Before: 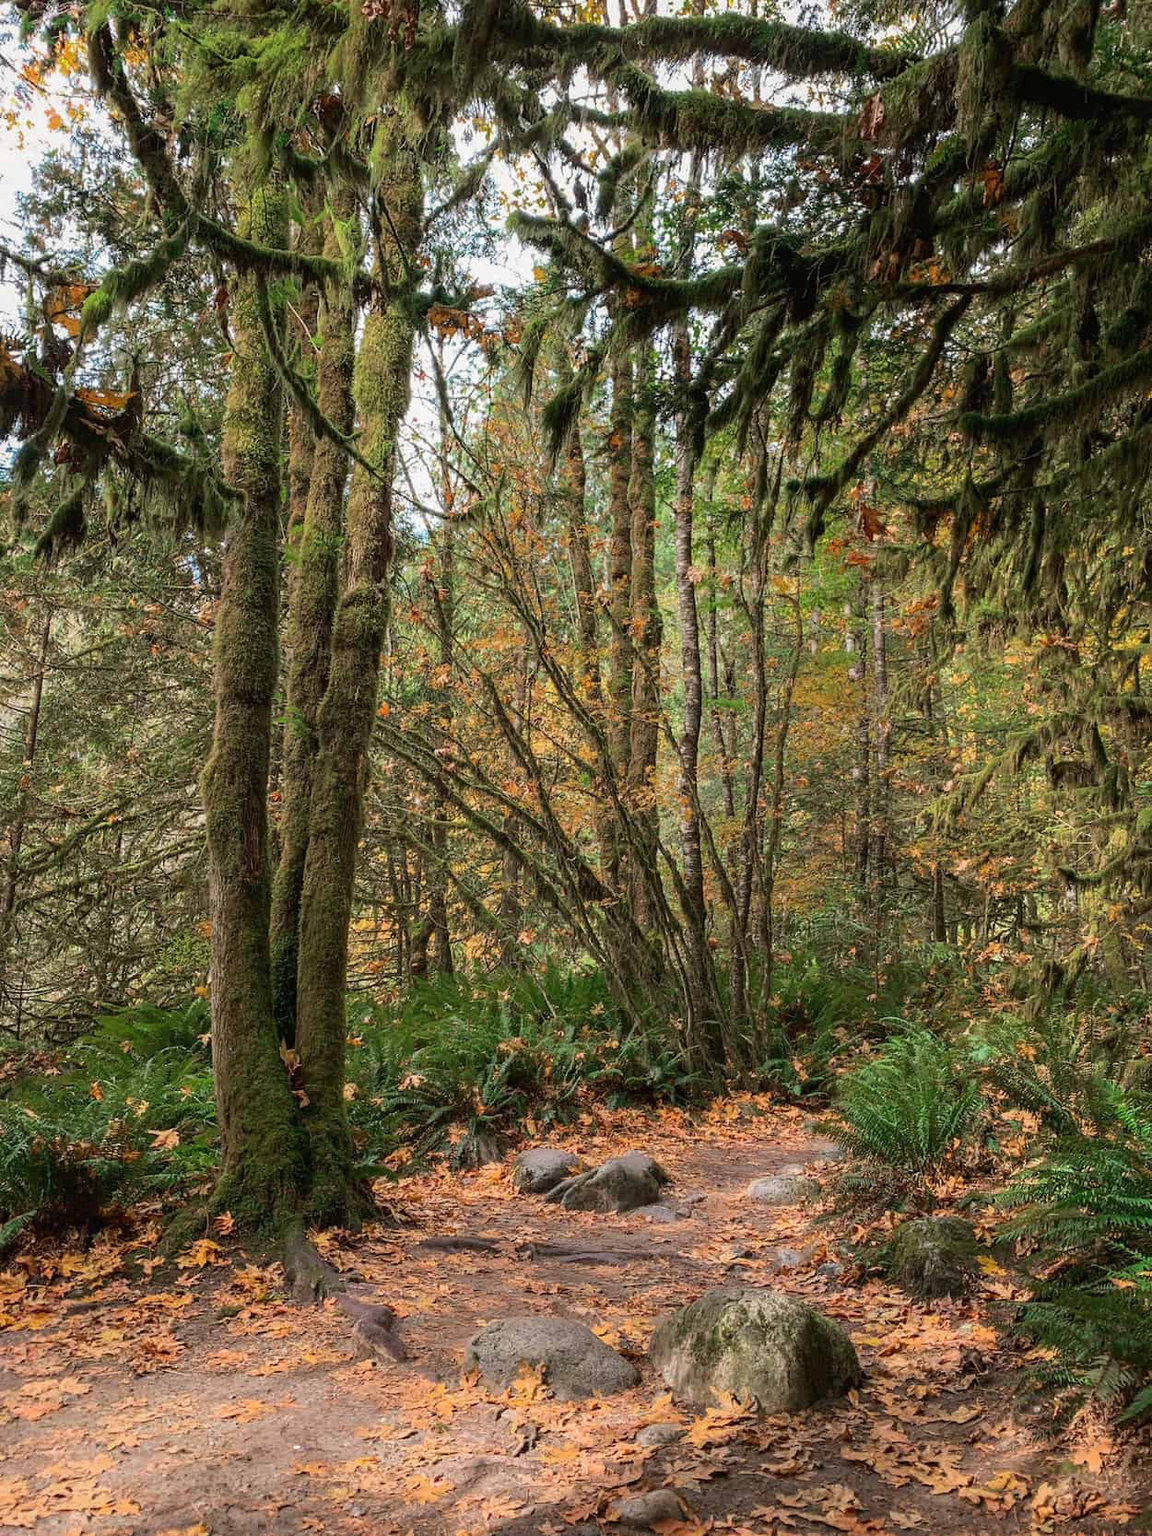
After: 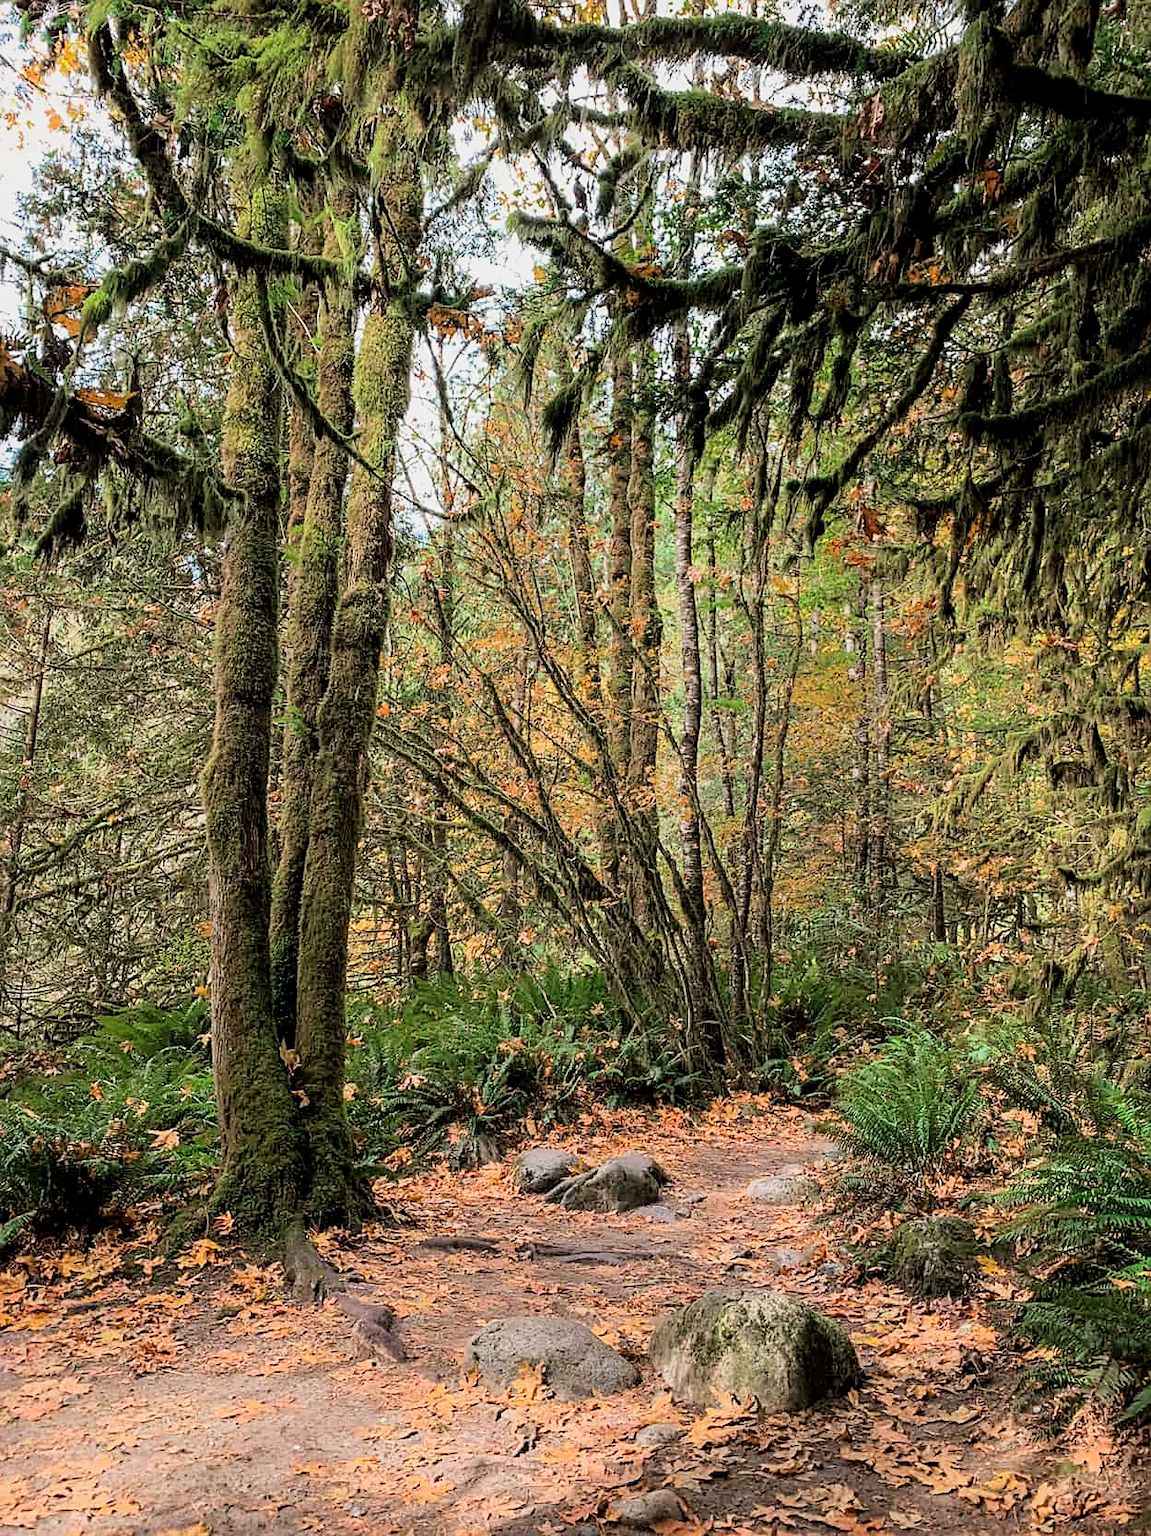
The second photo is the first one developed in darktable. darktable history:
filmic rgb: black relative exposure -7.76 EV, white relative exposure 4.44 EV, target black luminance 0%, hardness 3.75, latitude 50.86%, contrast 1.064, highlights saturation mix 9.55%, shadows ↔ highlights balance -0.238%
sharpen: on, module defaults
exposure: exposure 0.562 EV, compensate highlight preservation false
